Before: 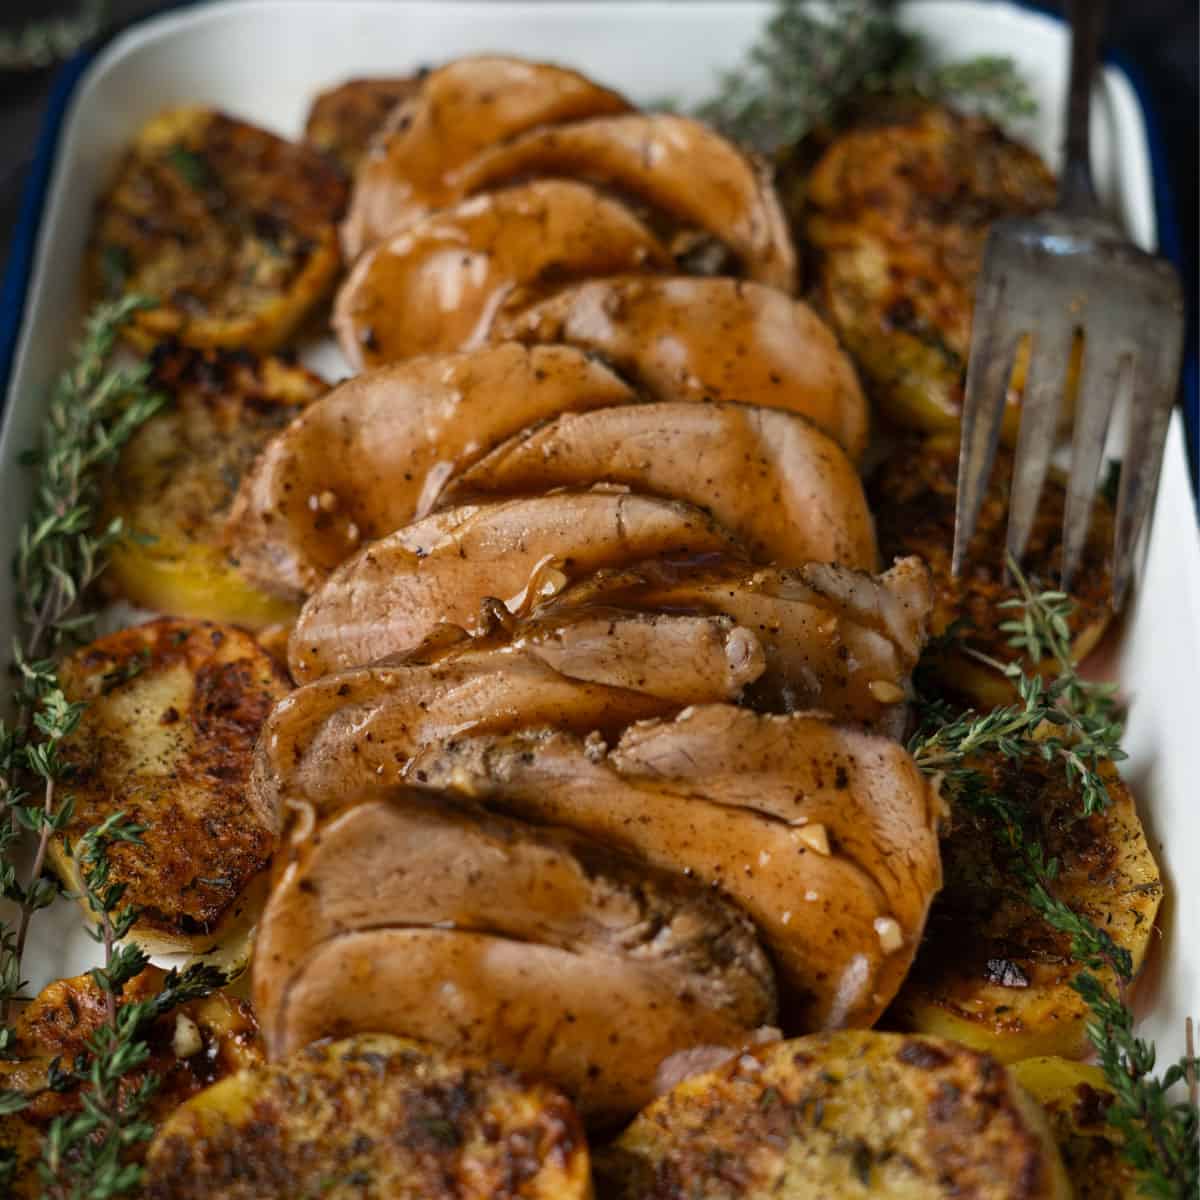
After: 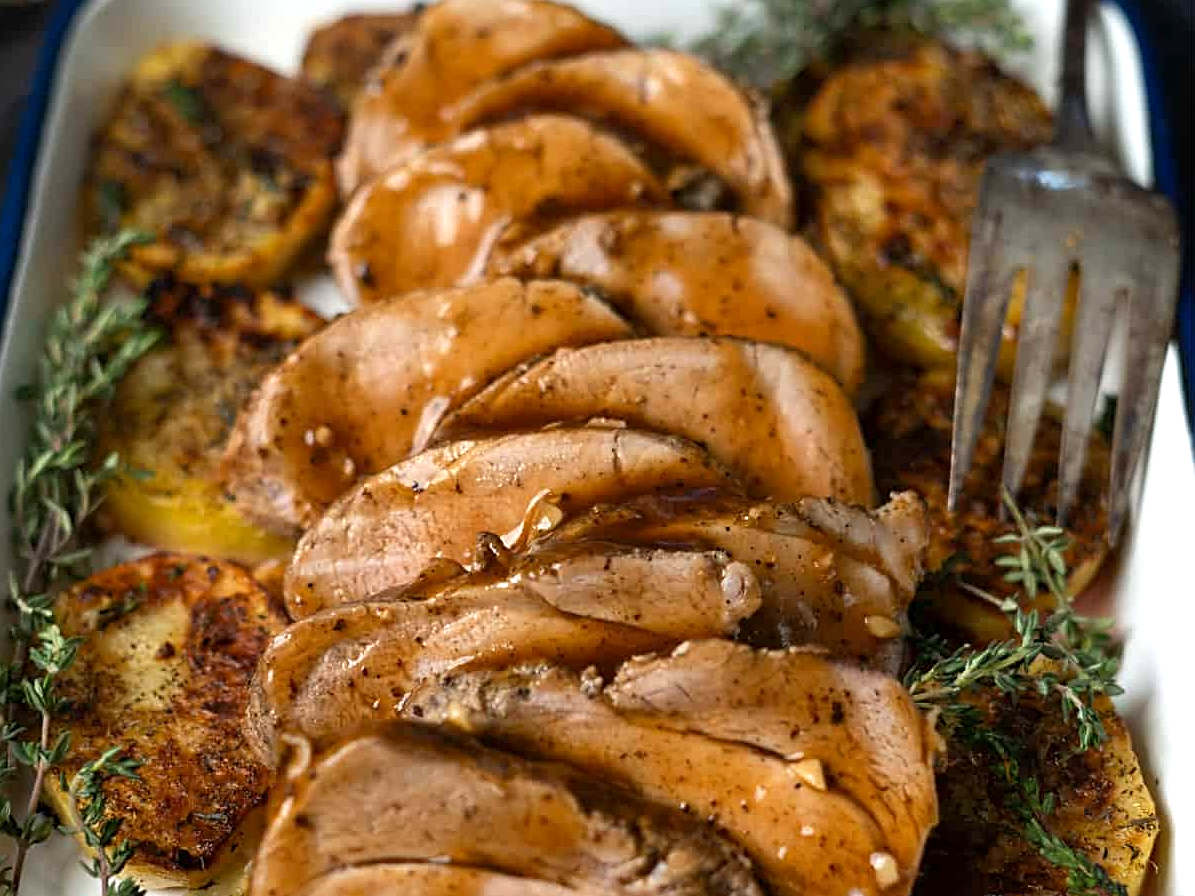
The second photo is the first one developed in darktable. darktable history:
sharpen: on, module defaults
crop: left 0.387%, top 5.469%, bottom 19.809%
exposure: black level correction 0.001, exposure 0.5 EV, compensate exposure bias true, compensate highlight preservation false
